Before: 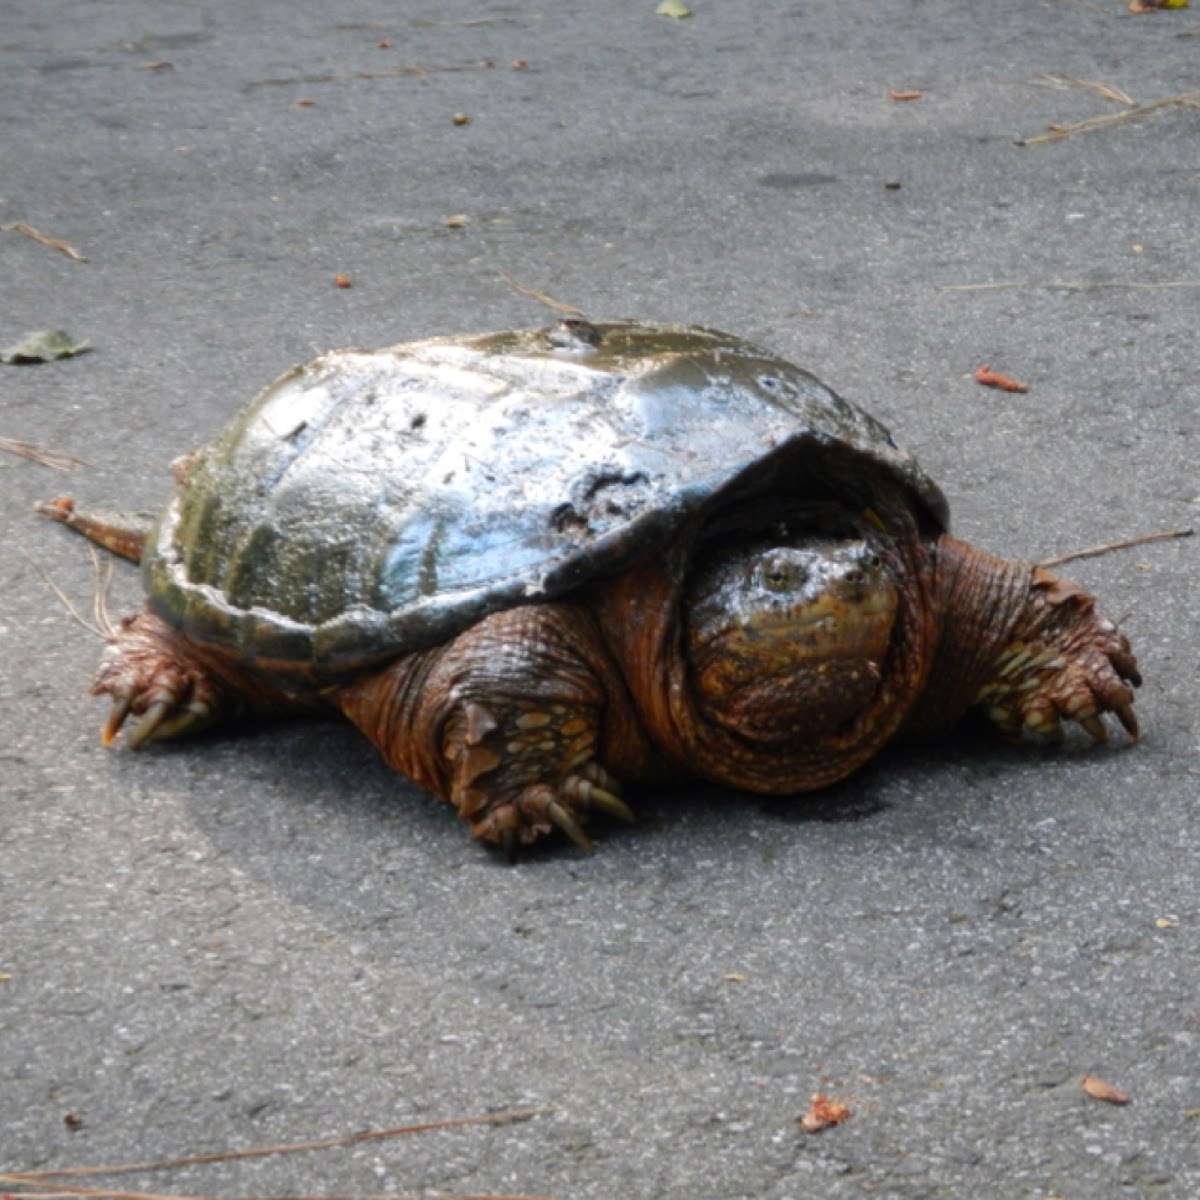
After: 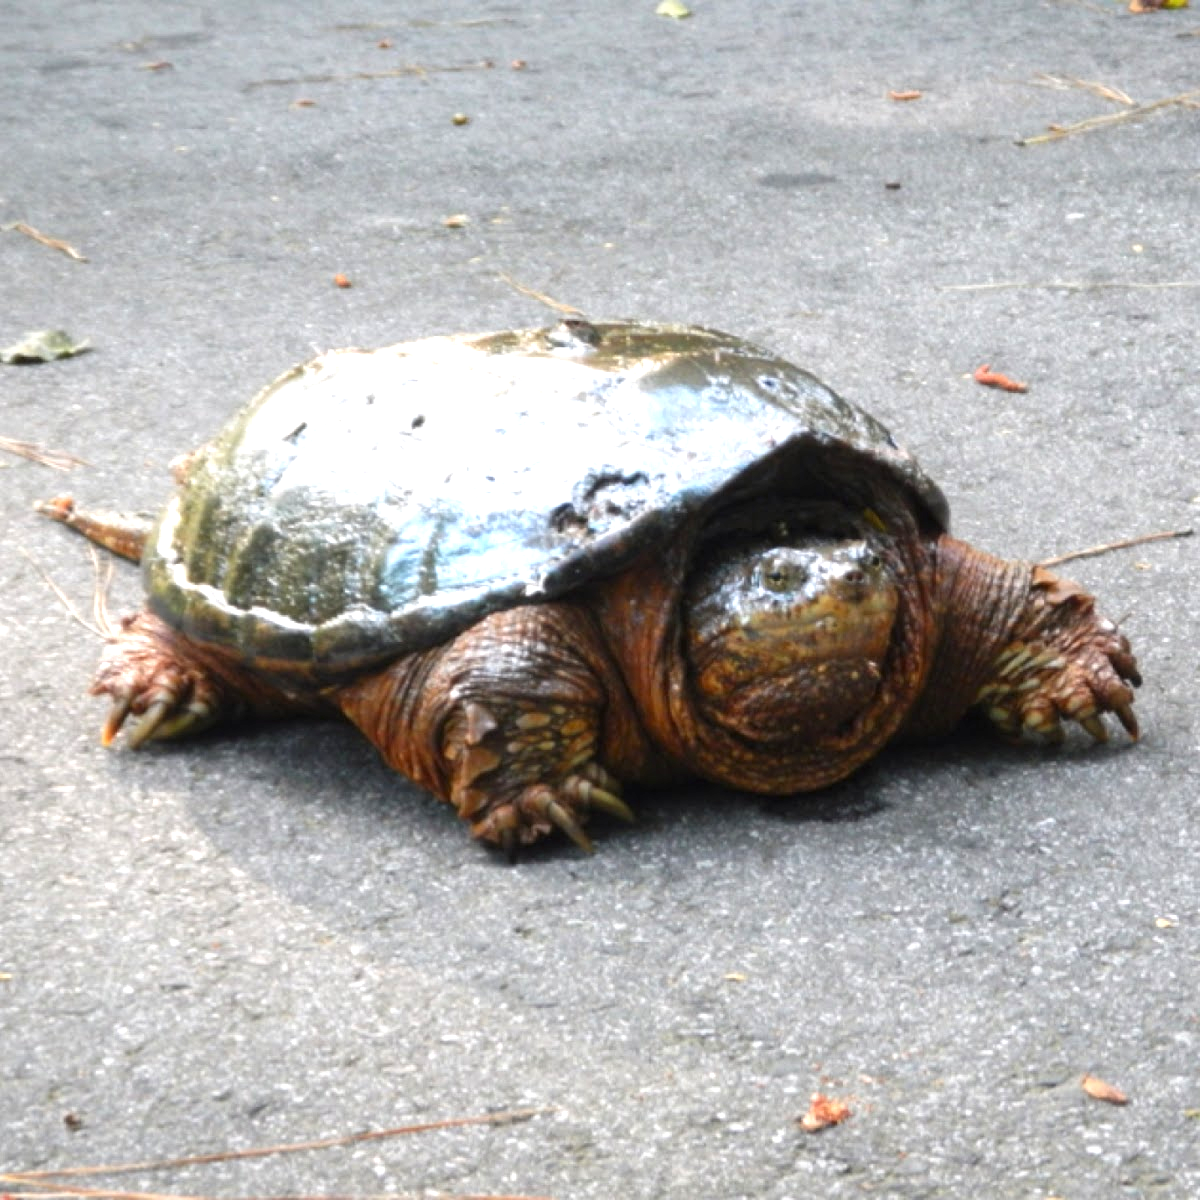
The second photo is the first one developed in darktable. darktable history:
exposure: black level correction 0, exposure 1 EV, compensate highlight preservation false
rotate and perspective: crop left 0, crop top 0
